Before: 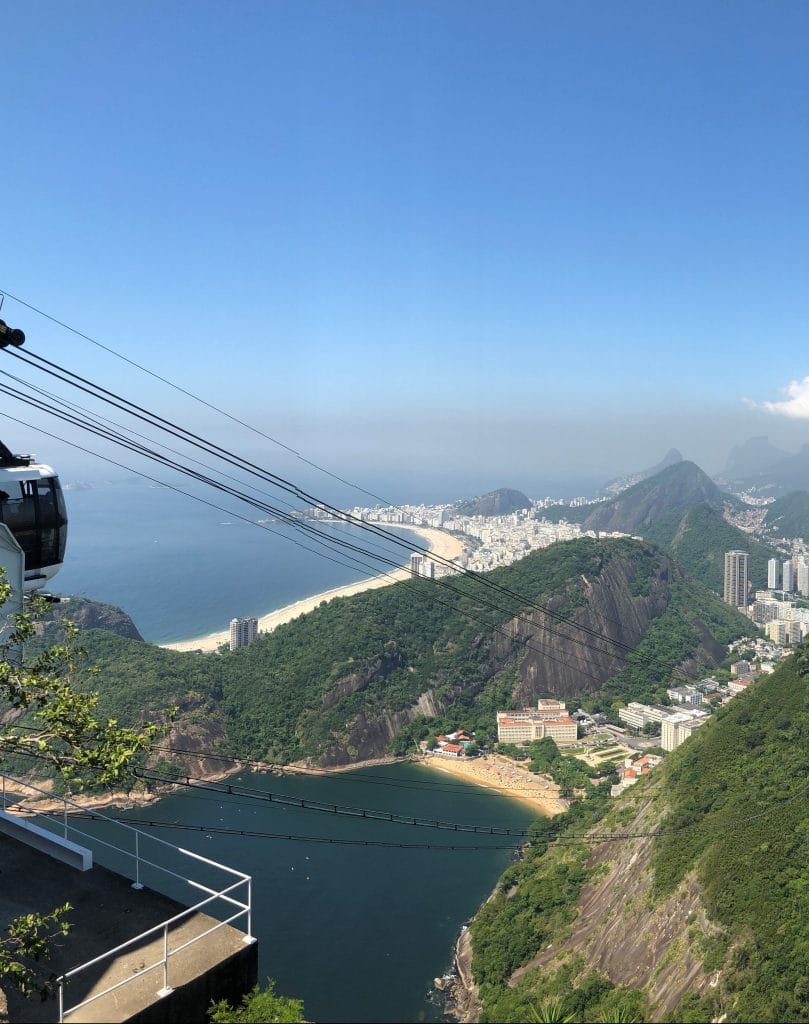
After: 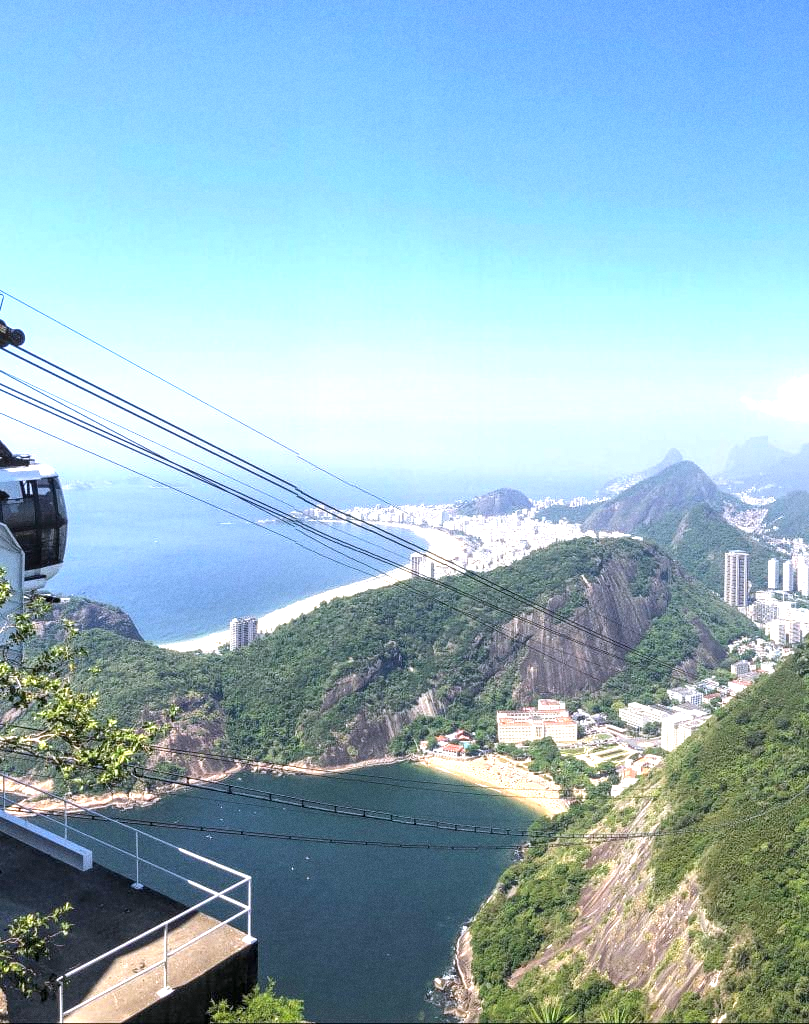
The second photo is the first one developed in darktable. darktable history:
grain: coarseness 0.09 ISO
exposure: black level correction 0, exposure 1 EV, compensate exposure bias true, compensate highlight preservation false
local contrast: on, module defaults
white balance: red 1.004, blue 1.096
